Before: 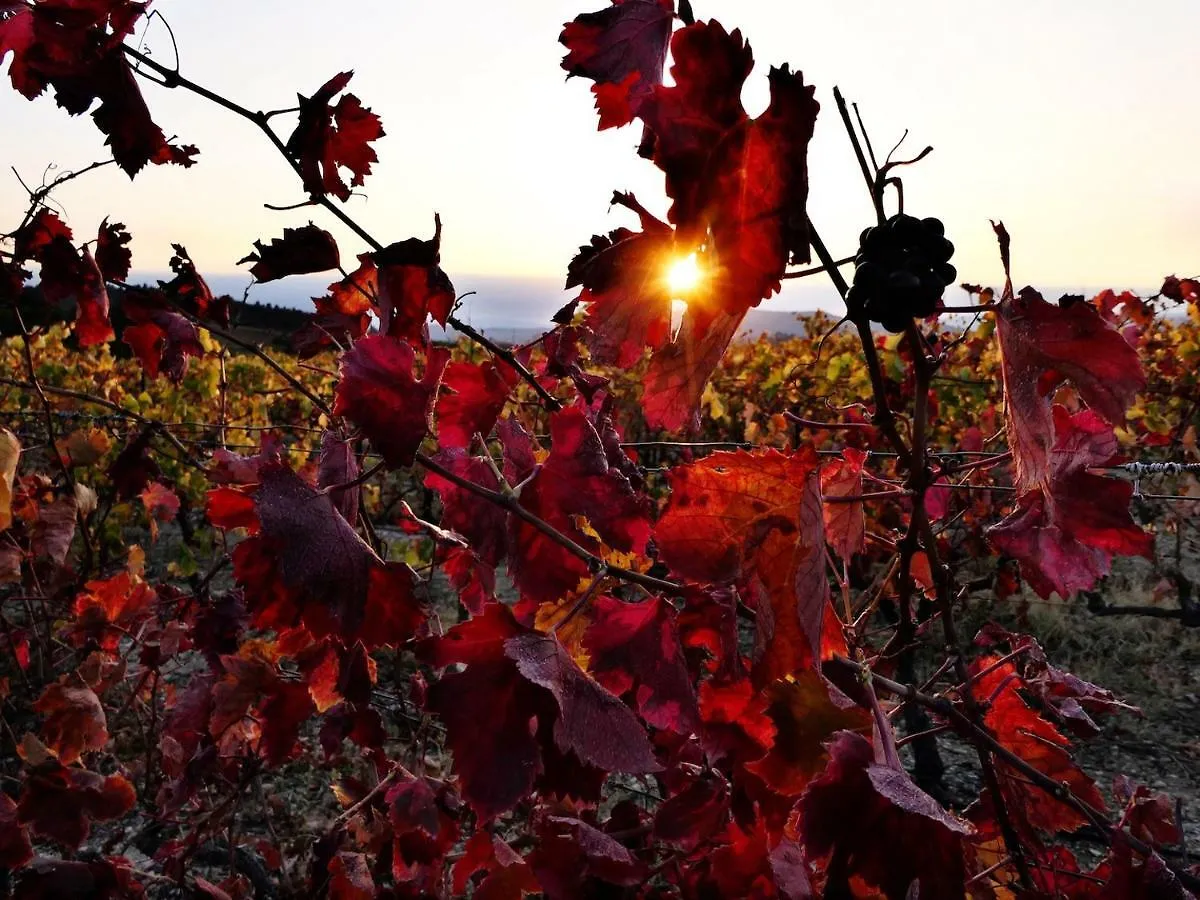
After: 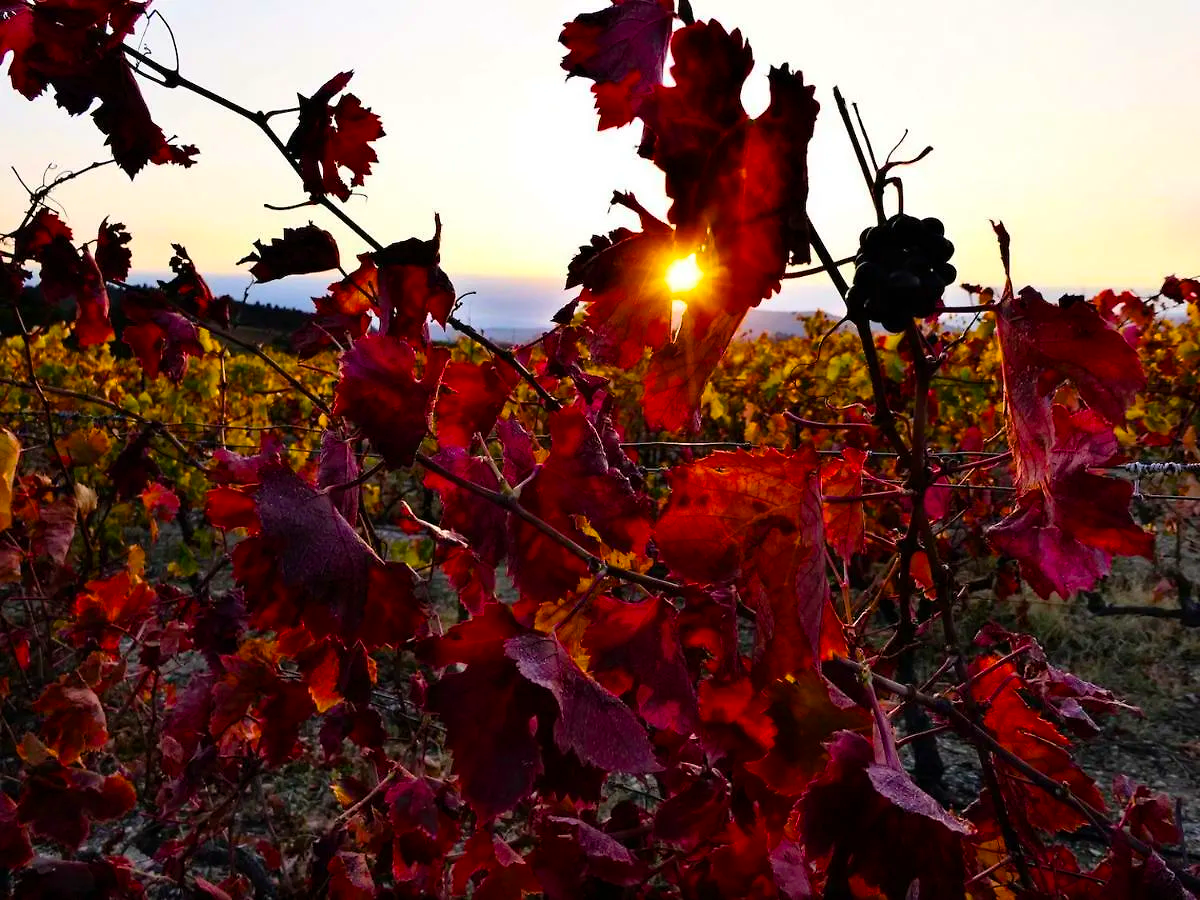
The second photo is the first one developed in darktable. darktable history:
color balance rgb: linear chroma grading › global chroma 15.093%, perceptual saturation grading › global saturation 31.056%, global vibrance 28.006%
